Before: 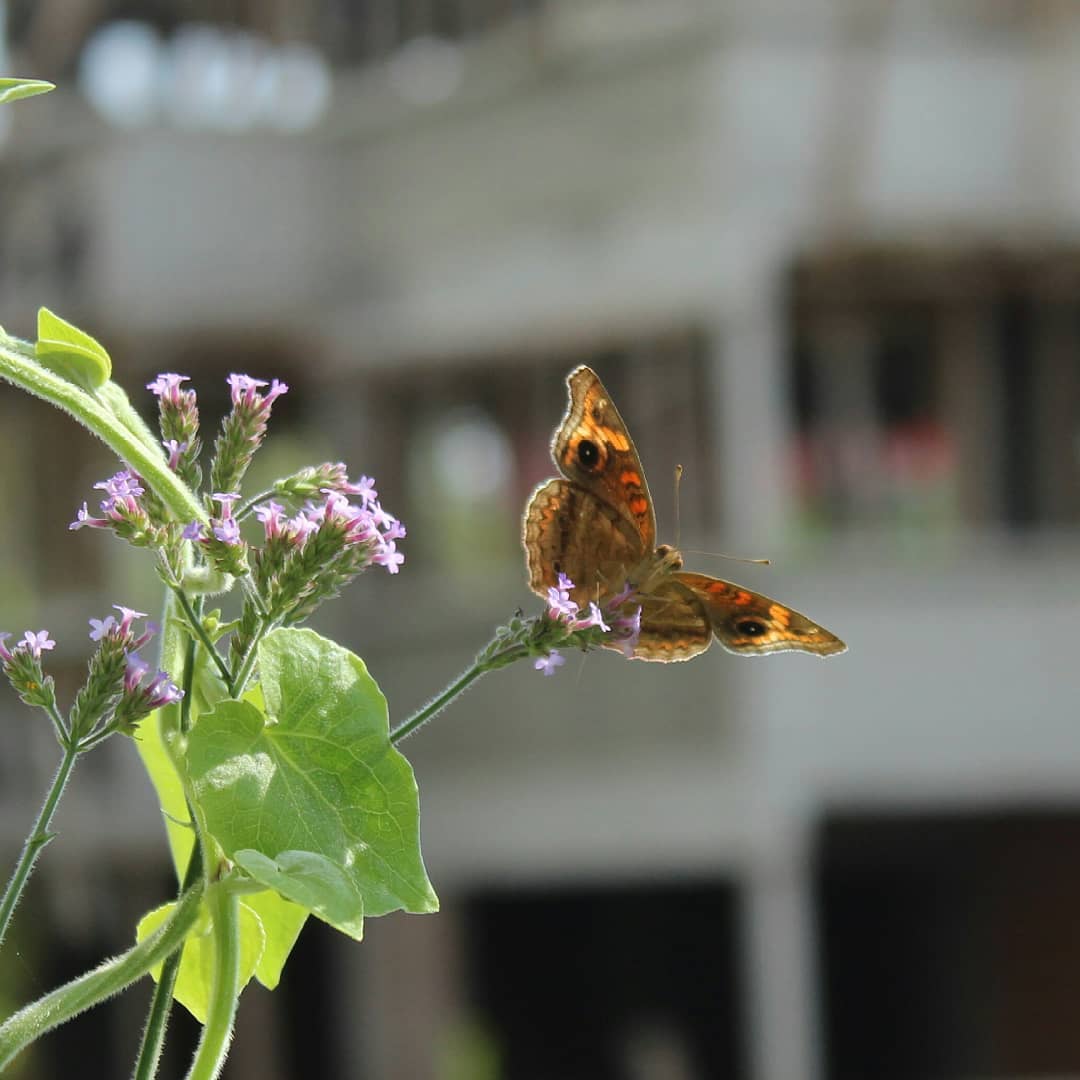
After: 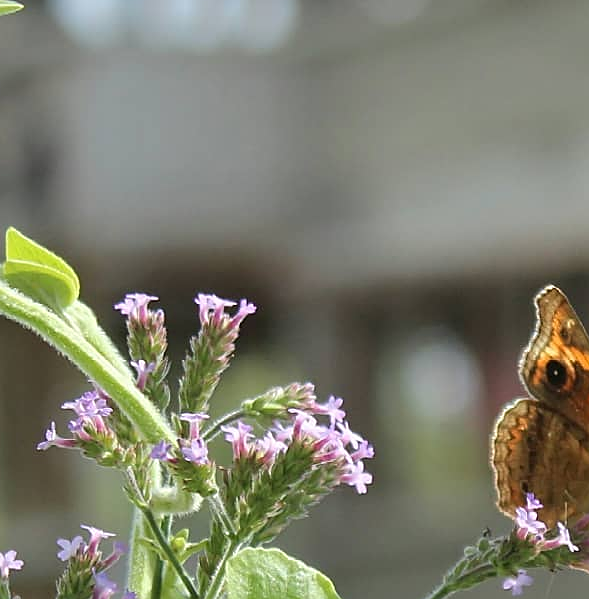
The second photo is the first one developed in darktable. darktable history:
crop and rotate: left 3.051%, top 7.581%, right 42.329%, bottom 36.877%
sharpen: on, module defaults
